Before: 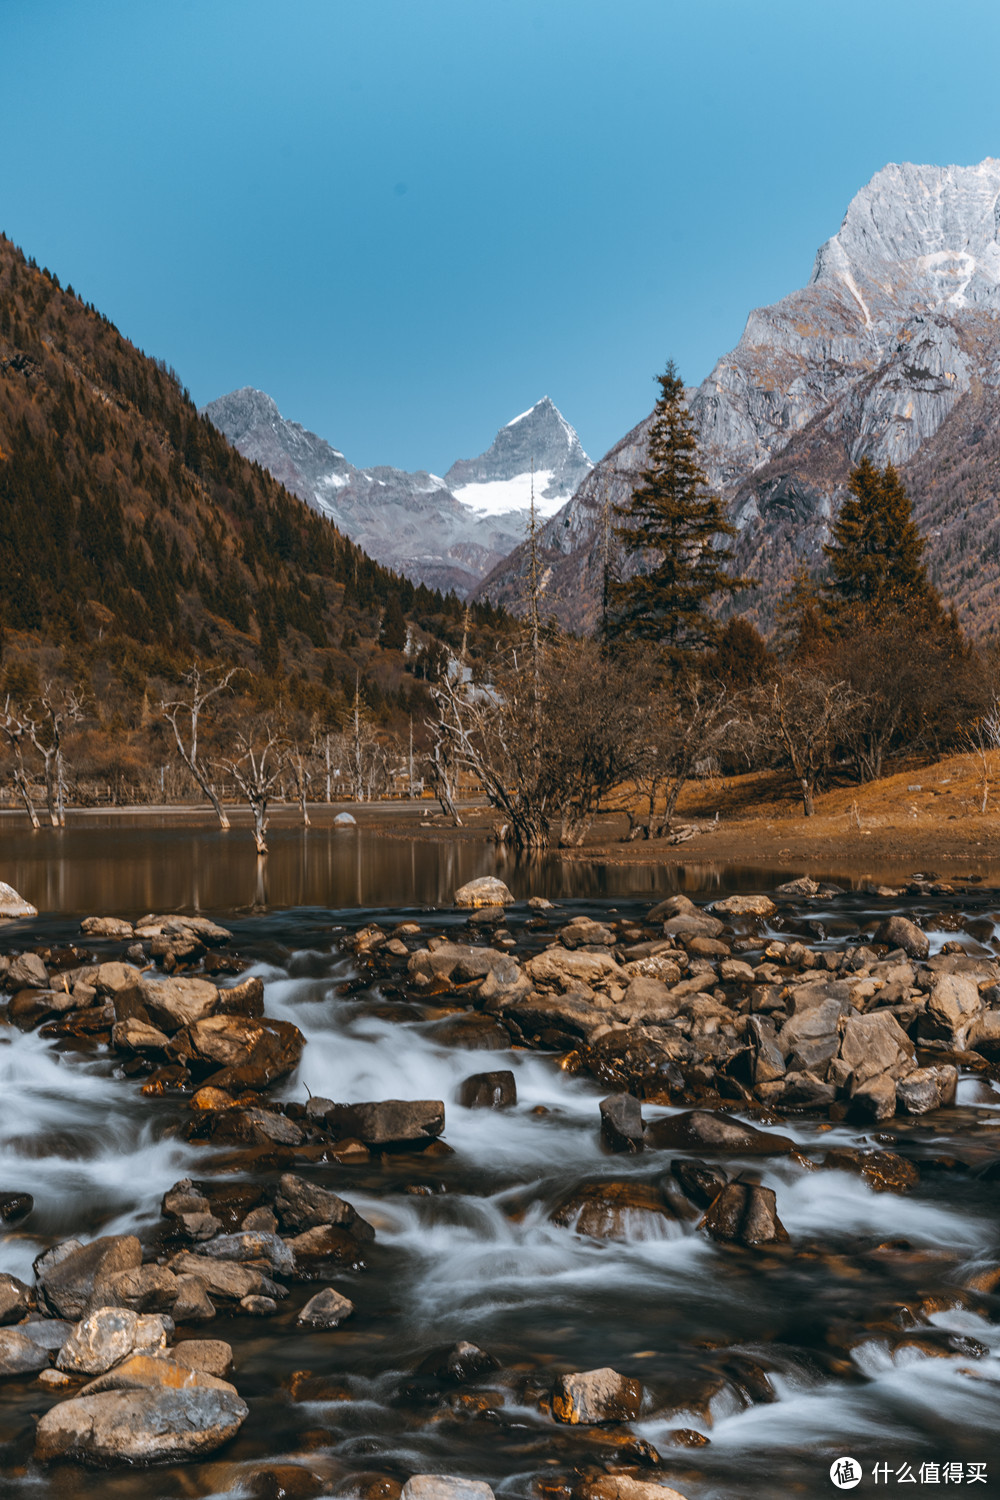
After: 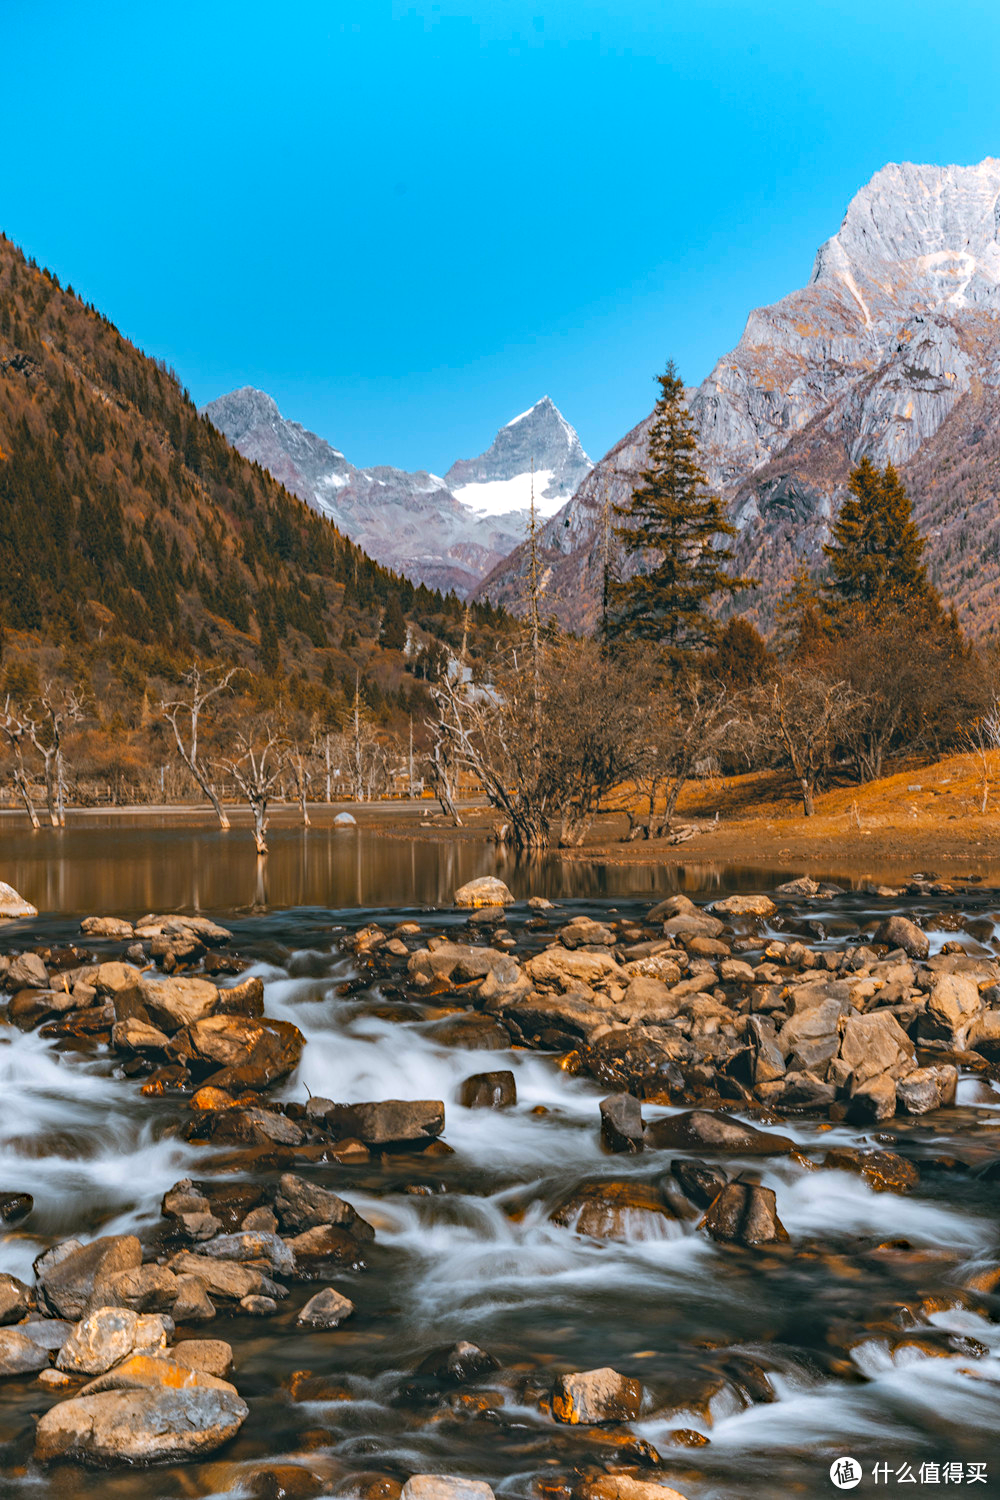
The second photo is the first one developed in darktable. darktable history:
exposure: compensate exposure bias true, compensate highlight preservation false
haze removal: strength 0.276, distance 0.243, compatibility mode true, adaptive false
contrast brightness saturation: contrast 0.068, brightness 0.179, saturation 0.415
